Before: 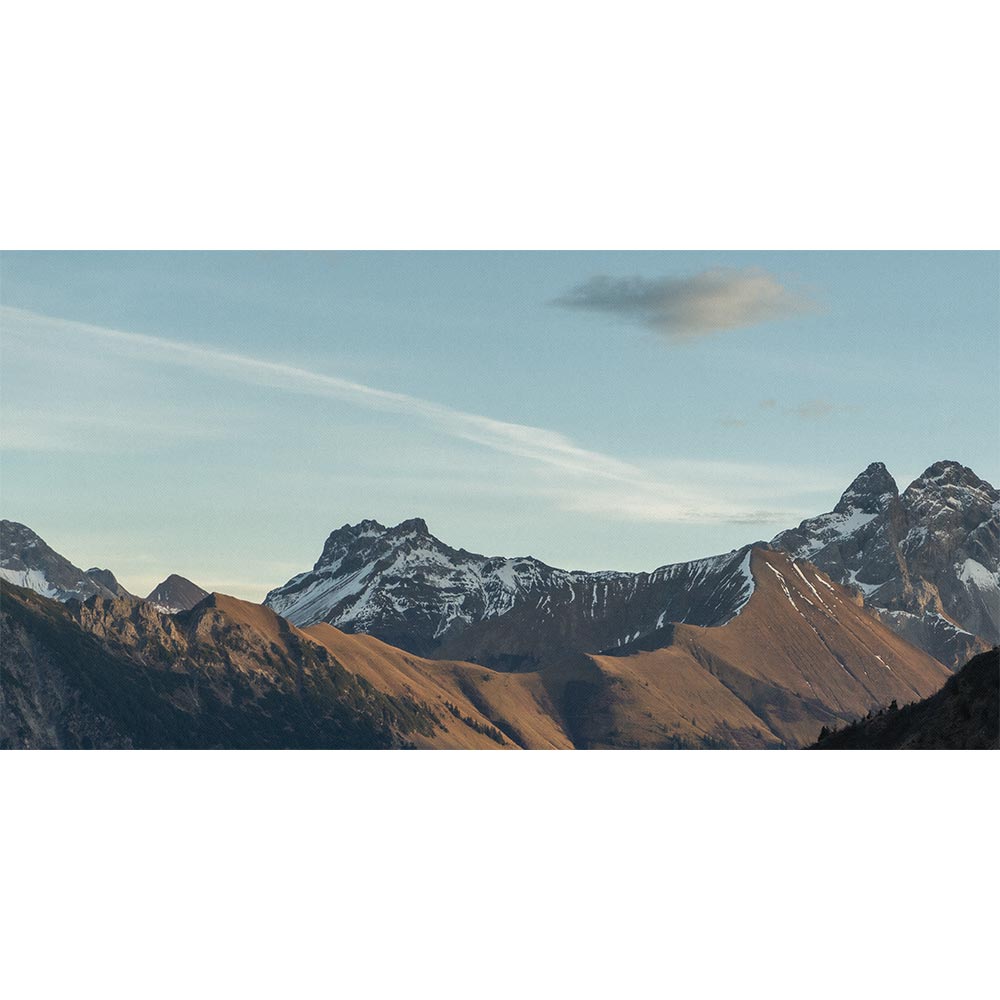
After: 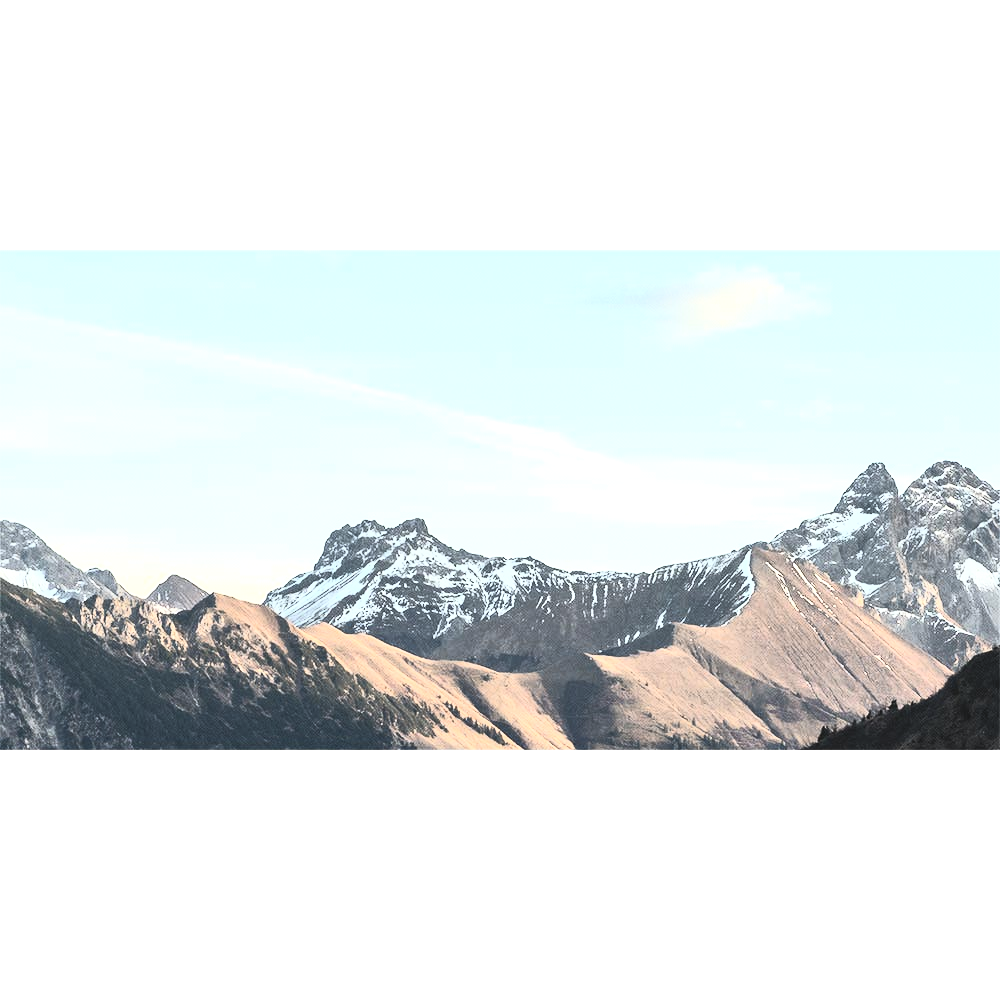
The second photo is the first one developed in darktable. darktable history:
tone equalizer: -8 EV -0.75 EV, -7 EV -0.7 EV, -6 EV -0.6 EV, -5 EV -0.4 EV, -3 EV 0.4 EV, -2 EV 0.6 EV, -1 EV 0.7 EV, +0 EV 0.75 EV, edges refinement/feathering 500, mask exposure compensation -1.57 EV, preserve details no
exposure: black level correction 0, exposure 0.7 EV, compensate exposure bias true, compensate highlight preservation false
contrast brightness saturation: contrast 0.43, brightness 0.56, saturation -0.19
